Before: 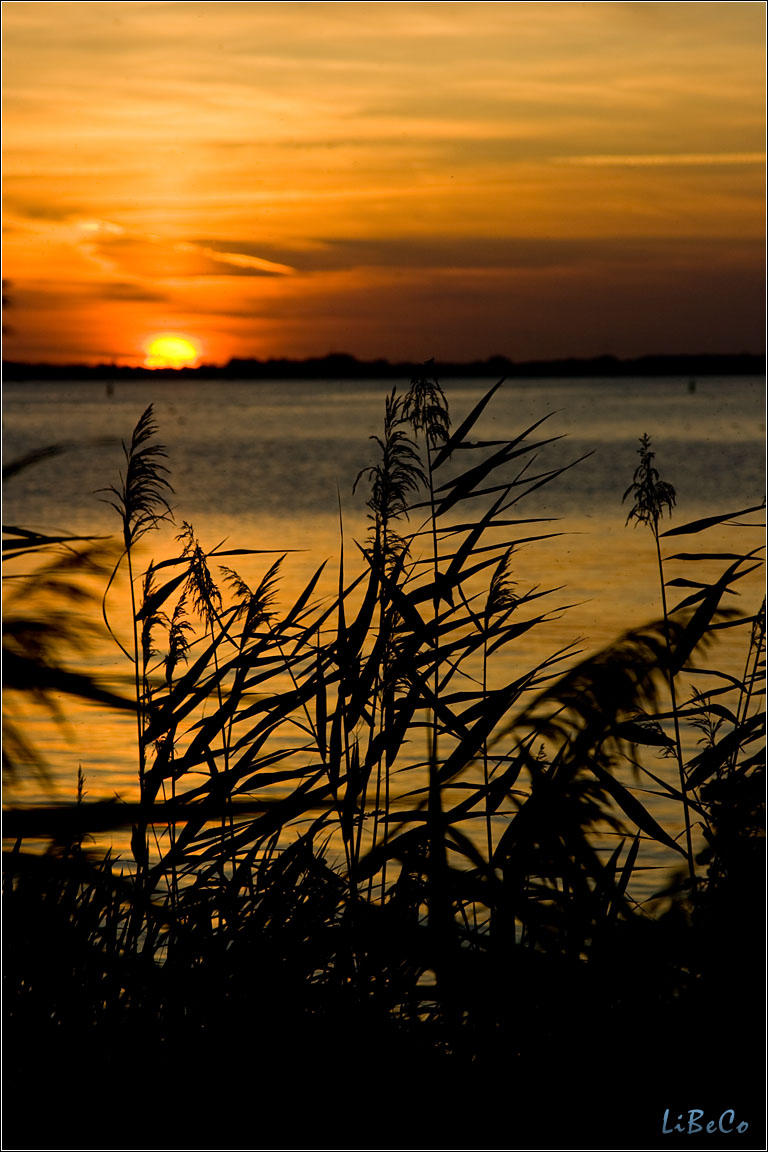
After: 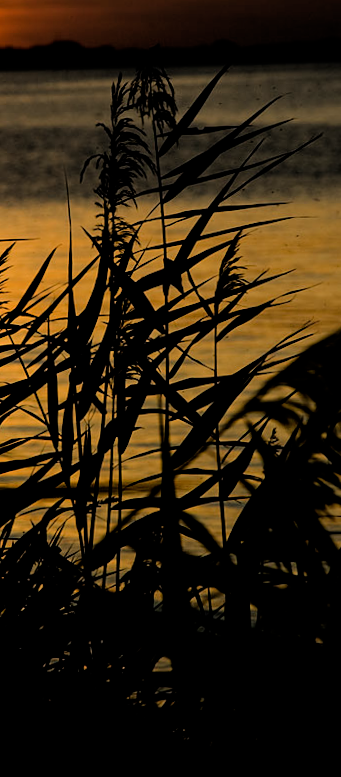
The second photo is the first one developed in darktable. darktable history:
rotate and perspective: rotation -1°, crop left 0.011, crop right 0.989, crop top 0.025, crop bottom 0.975
filmic rgb: black relative exposure -5 EV, white relative exposure 3.5 EV, hardness 3.19, contrast 1.2, highlights saturation mix -50%
crop: left 35.432%, top 26.233%, right 20.145%, bottom 3.432%
